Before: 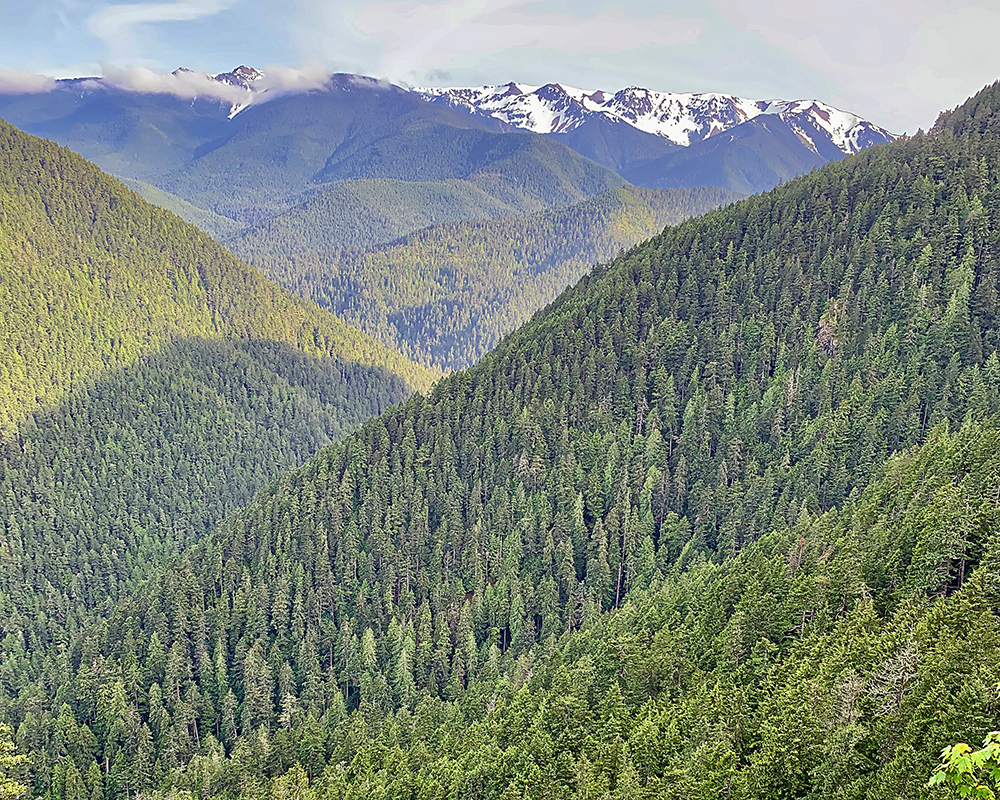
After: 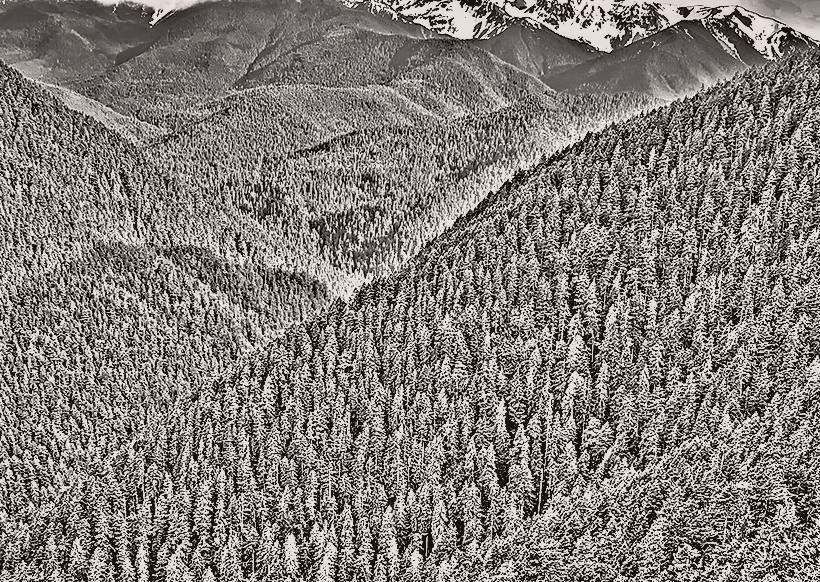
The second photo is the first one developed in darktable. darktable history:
local contrast: on, module defaults
shadows and highlights: radius 123.98, shadows 100, white point adjustment -3, highlights -100, highlights color adjustment 89.84%, soften with gaussian
contrast brightness saturation: contrast 0.08, saturation 0.02
tone equalizer: -8 EV -0.75 EV, -7 EV -0.7 EV, -6 EV -0.6 EV, -5 EV -0.4 EV, -3 EV 0.4 EV, -2 EV 0.6 EV, -1 EV 0.7 EV, +0 EV 0.75 EV, edges refinement/feathering 500, mask exposure compensation -1.57 EV, preserve details no
crop: left 7.856%, top 11.836%, right 10.12%, bottom 15.387%
highpass: sharpness 49.79%, contrast boost 49.79%
tone curve: curves: ch0 [(0, 0.015) (0.091, 0.055) (0.184, 0.159) (0.304, 0.382) (0.492, 0.579) (0.628, 0.755) (0.832, 0.932) (0.984, 0.963)]; ch1 [(0, 0) (0.34, 0.235) (0.493, 0.5) (0.554, 0.56) (0.764, 0.815) (1, 1)]; ch2 [(0, 0) (0.44, 0.458) (0.476, 0.477) (0.542, 0.586) (0.674, 0.724) (1, 1)], color space Lab, independent channels, preserve colors none
